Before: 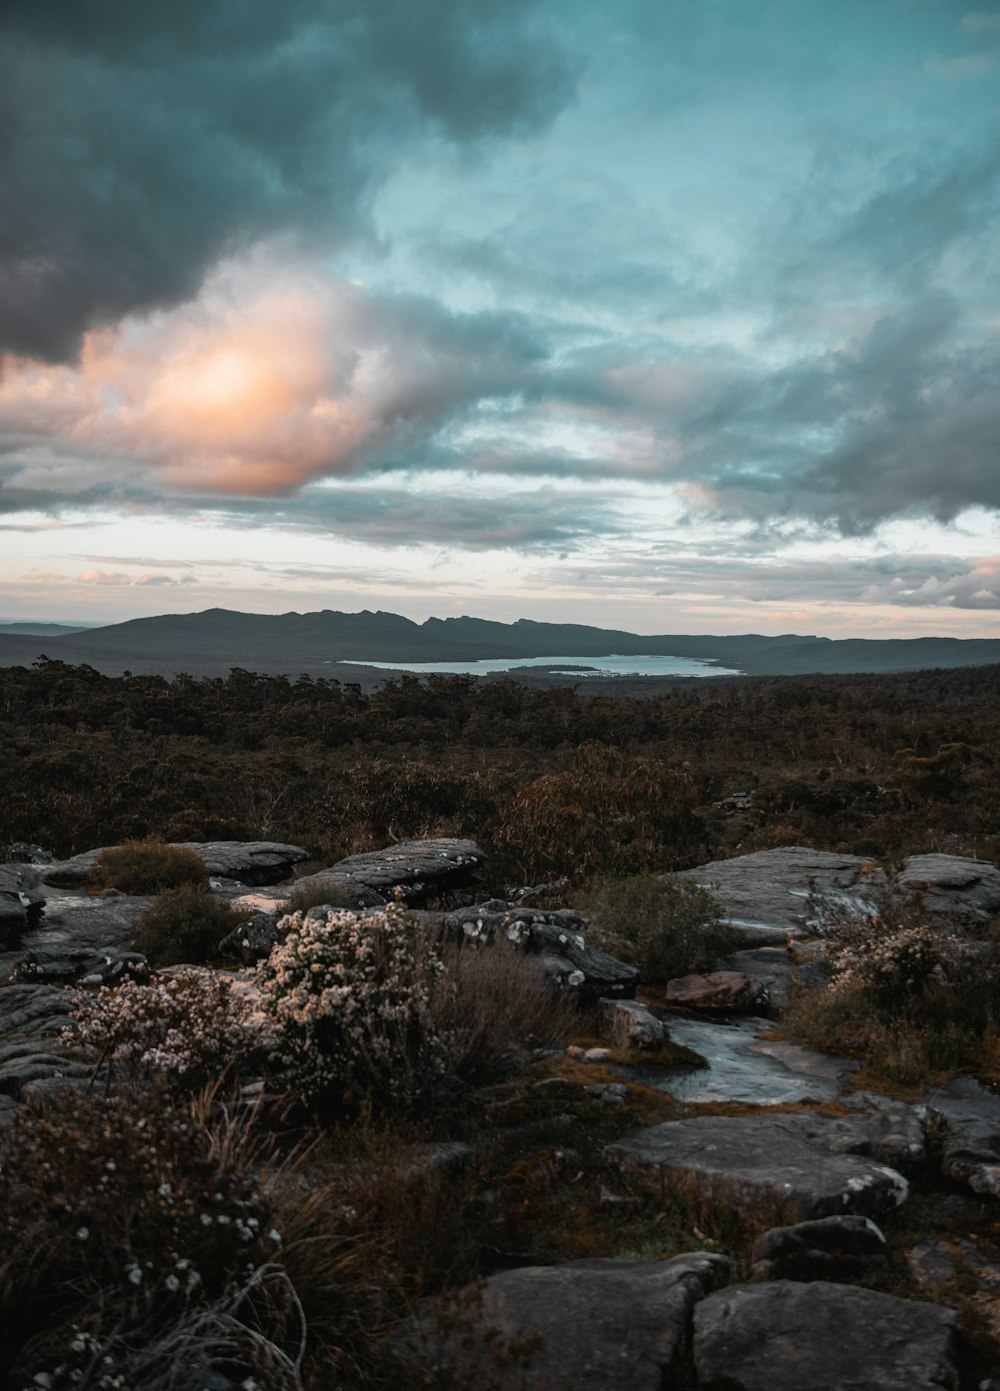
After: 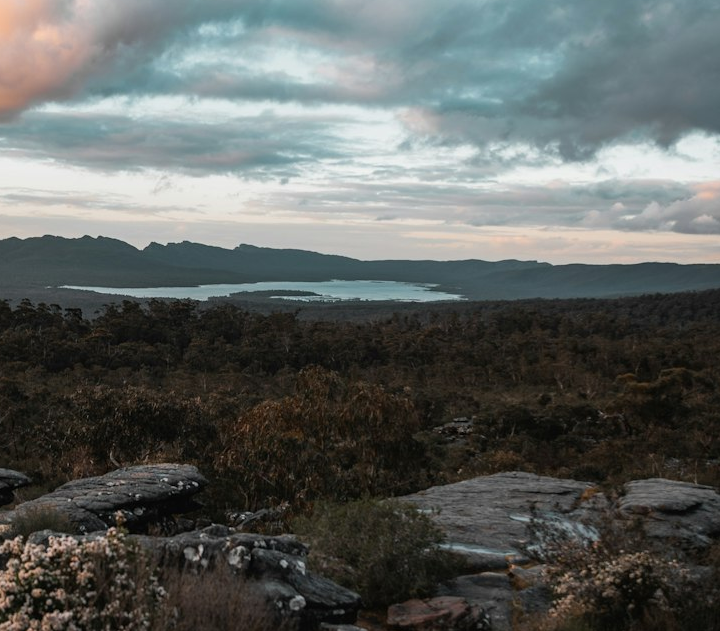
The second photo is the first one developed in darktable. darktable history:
crop and rotate: left 27.994%, top 26.989%, bottom 27.586%
